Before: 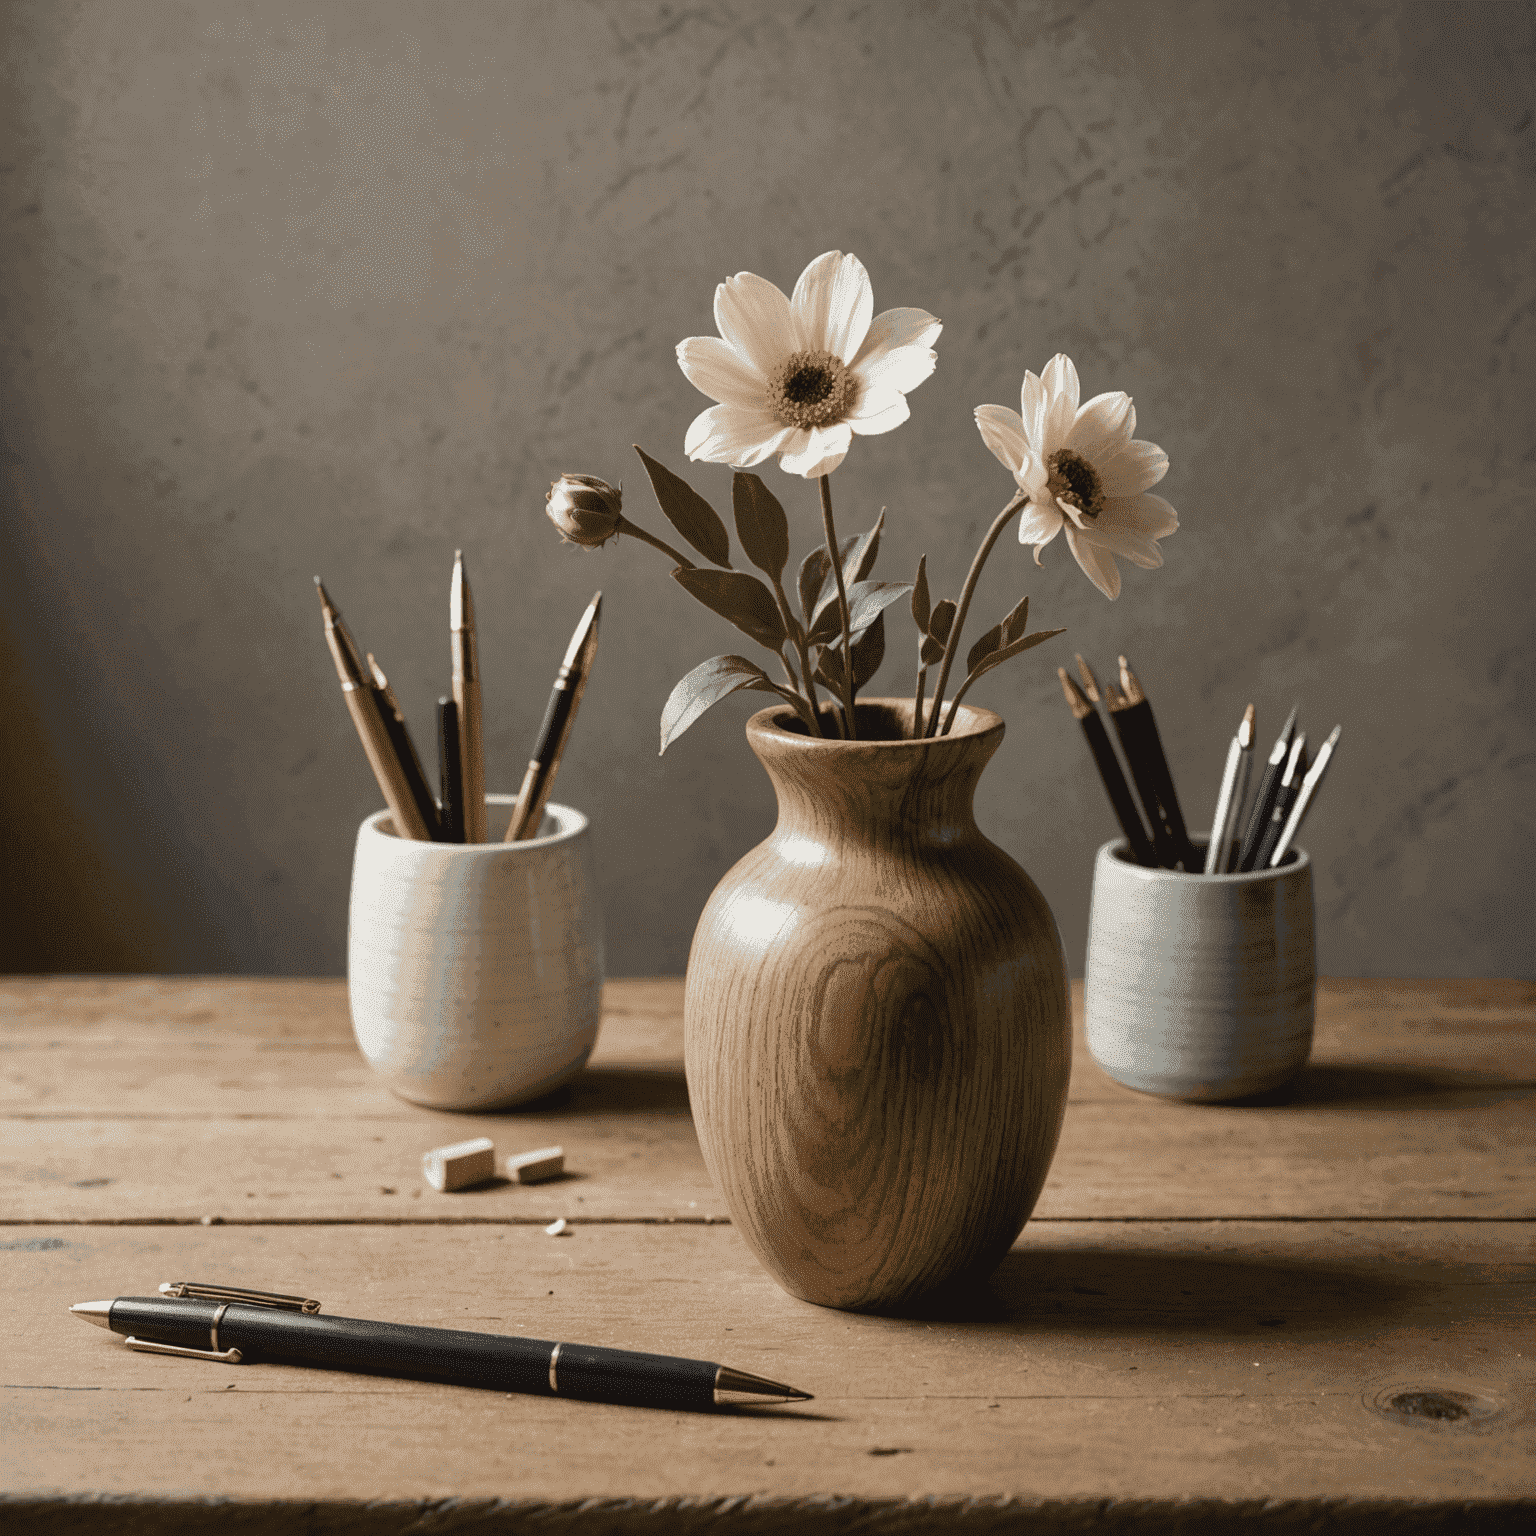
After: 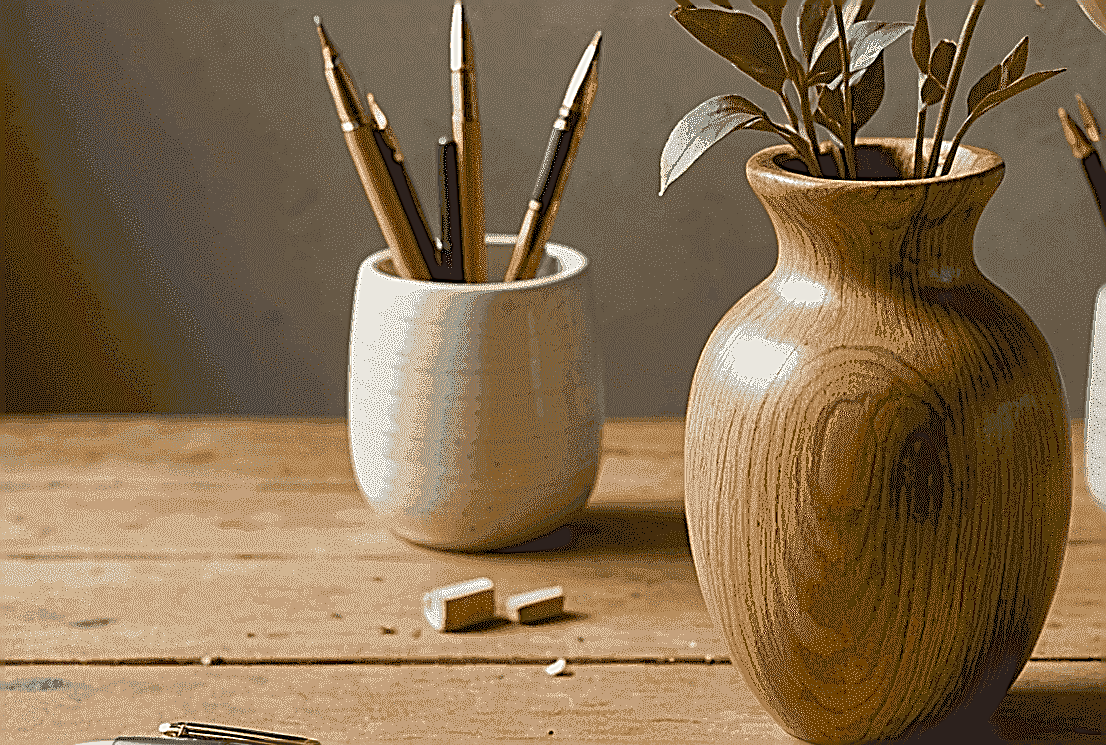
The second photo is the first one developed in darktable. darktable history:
rgb curve: curves: ch0 [(0, 0) (0.072, 0.166) (0.217, 0.293) (0.414, 0.42) (1, 1)], compensate middle gray true, preserve colors basic power
color balance rgb: linear chroma grading › global chroma 15%, perceptual saturation grading › global saturation 30%
sharpen: amount 2
crop: top 36.498%, right 27.964%, bottom 14.995%
